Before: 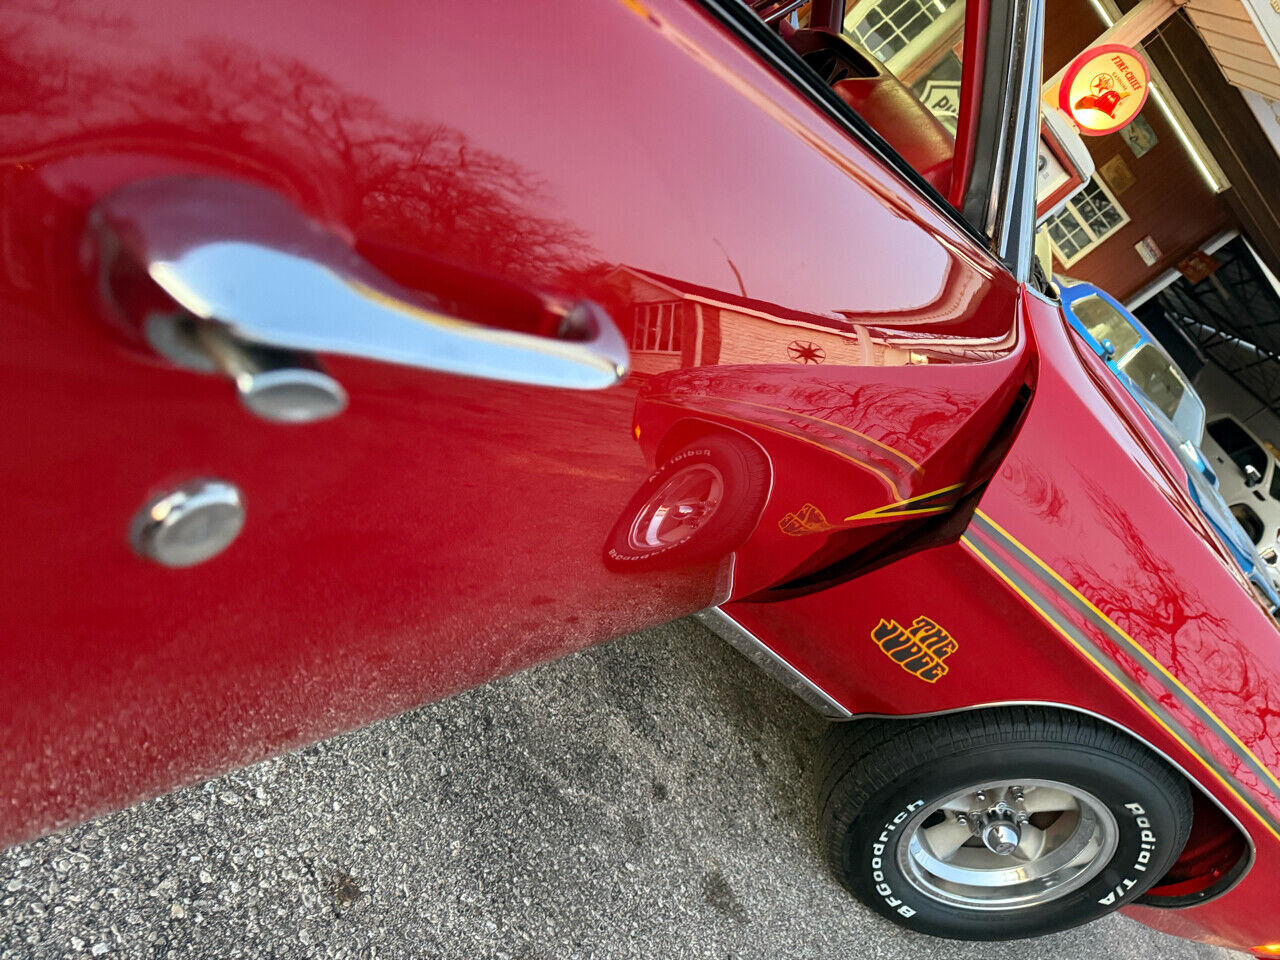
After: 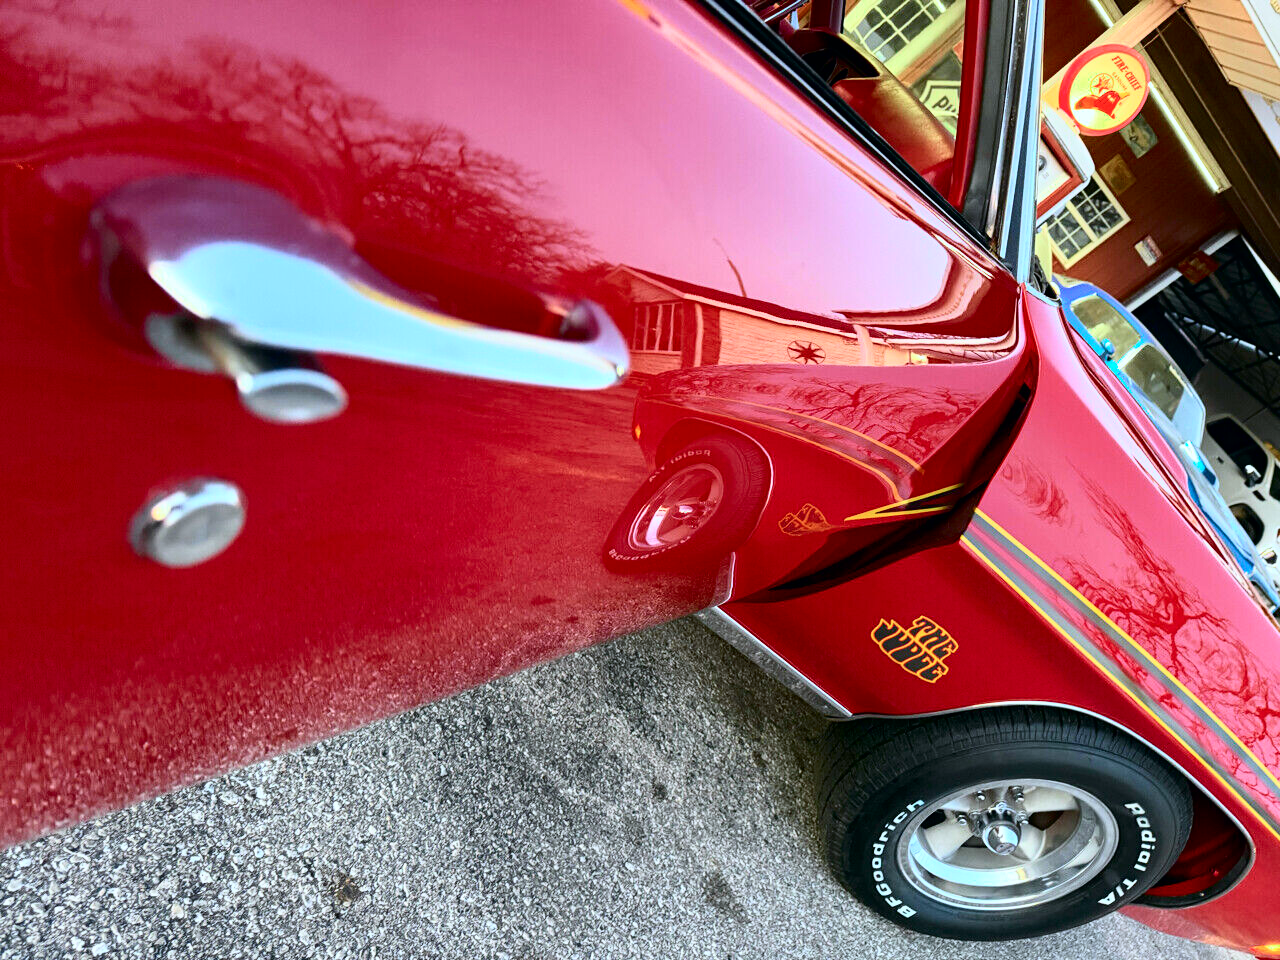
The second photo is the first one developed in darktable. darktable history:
white balance: red 0.954, blue 1.079
tone curve: curves: ch0 [(0, 0) (0.051, 0.021) (0.11, 0.069) (0.249, 0.235) (0.452, 0.526) (0.596, 0.713) (0.703, 0.83) (0.851, 0.938) (1, 1)]; ch1 [(0, 0) (0.1, 0.038) (0.318, 0.221) (0.413, 0.325) (0.443, 0.412) (0.483, 0.474) (0.503, 0.501) (0.516, 0.517) (0.548, 0.568) (0.569, 0.599) (0.594, 0.634) (0.666, 0.701) (1, 1)]; ch2 [(0, 0) (0.453, 0.435) (0.479, 0.476) (0.504, 0.5) (0.529, 0.537) (0.556, 0.583) (0.584, 0.618) (0.824, 0.815) (1, 1)], color space Lab, independent channels, preserve colors none
